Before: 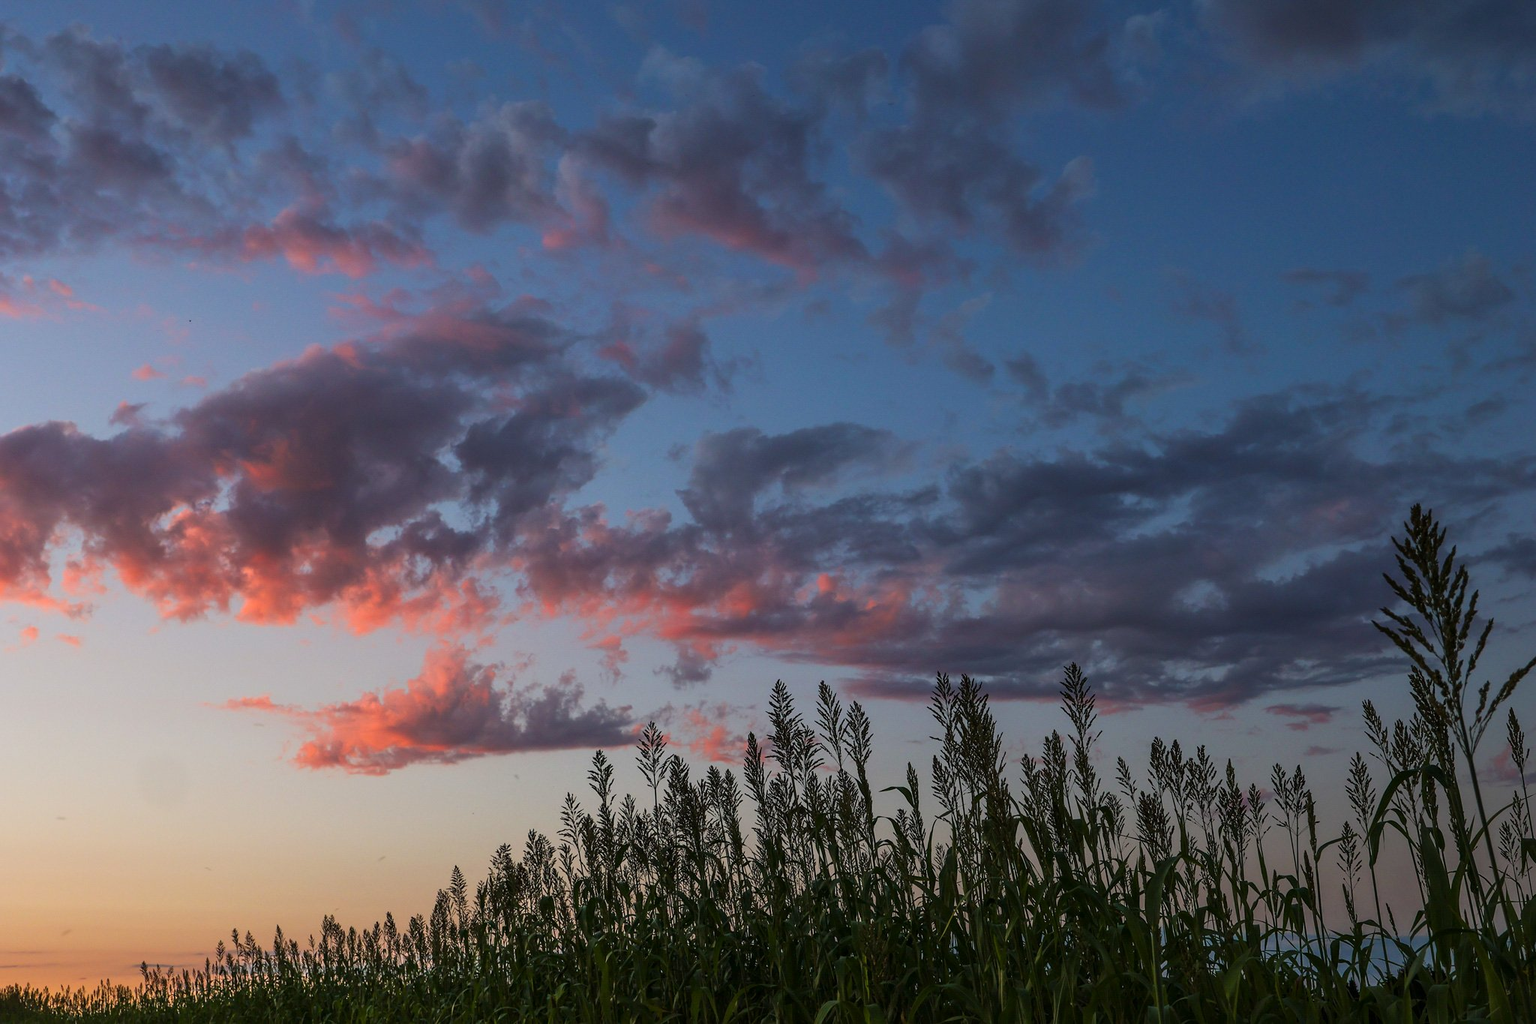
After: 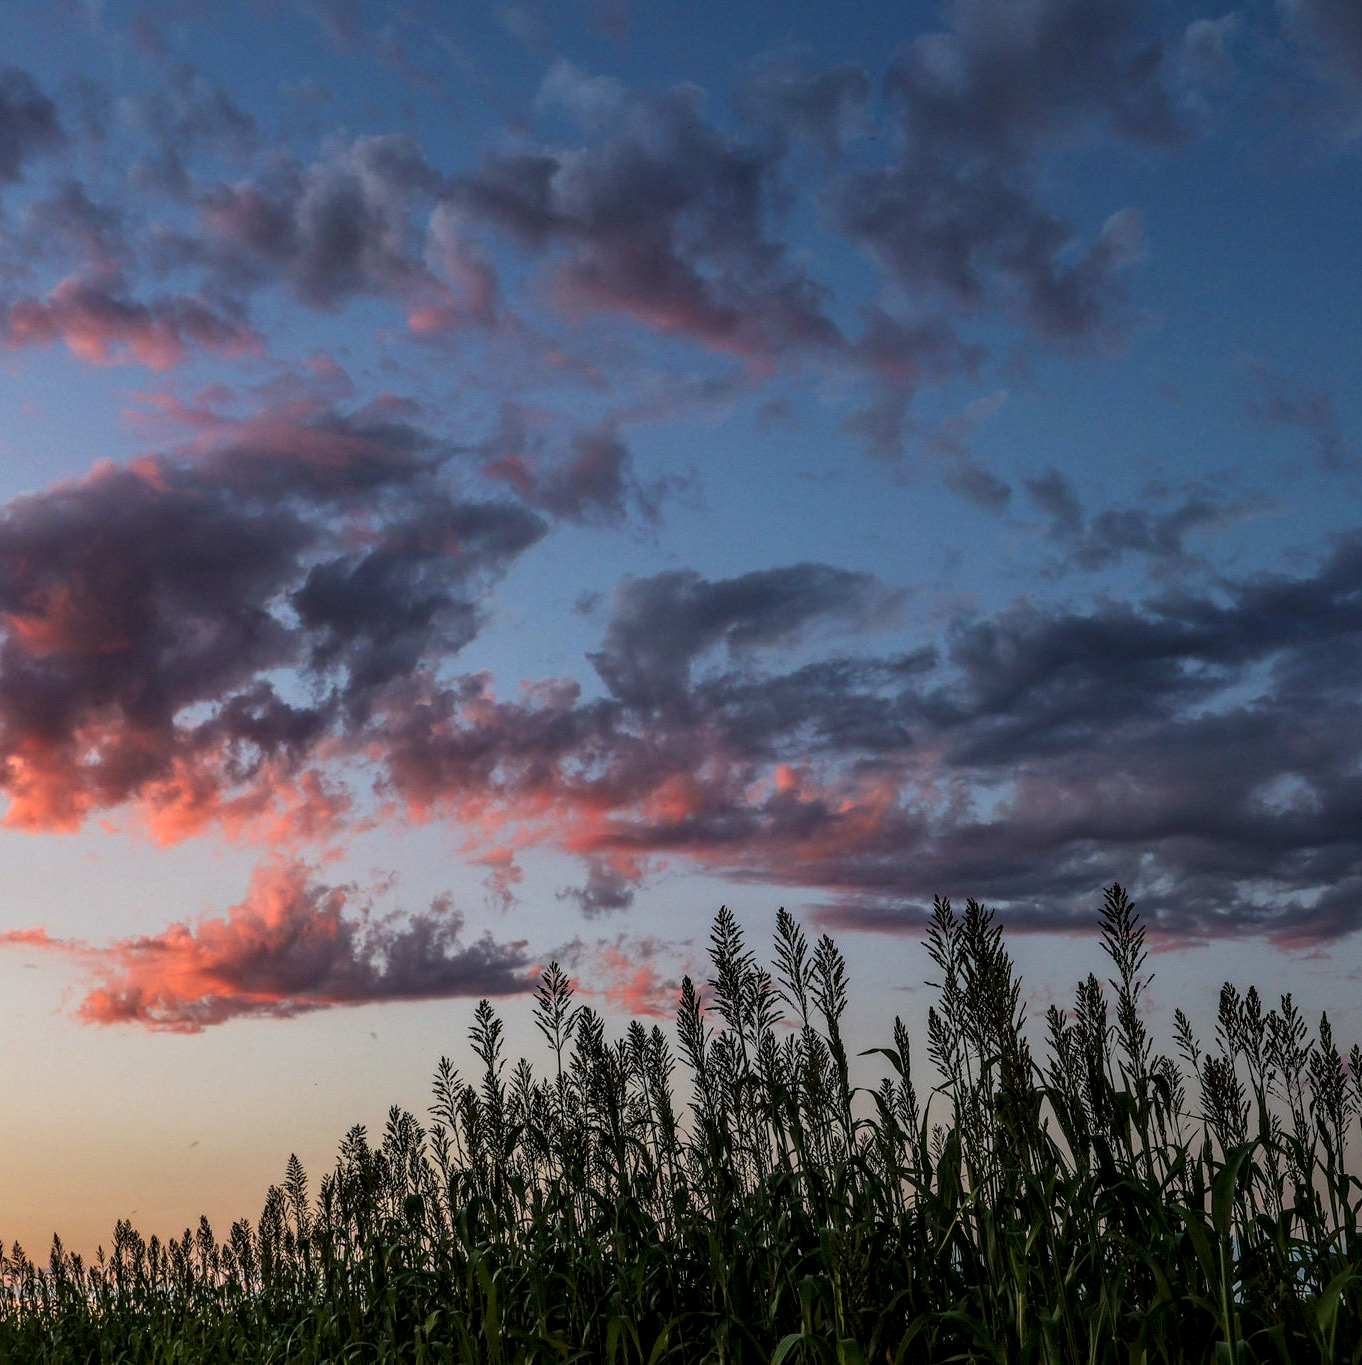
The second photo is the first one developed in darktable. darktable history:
crop and rotate: left 15.404%, right 18.053%
local contrast: detail 150%
